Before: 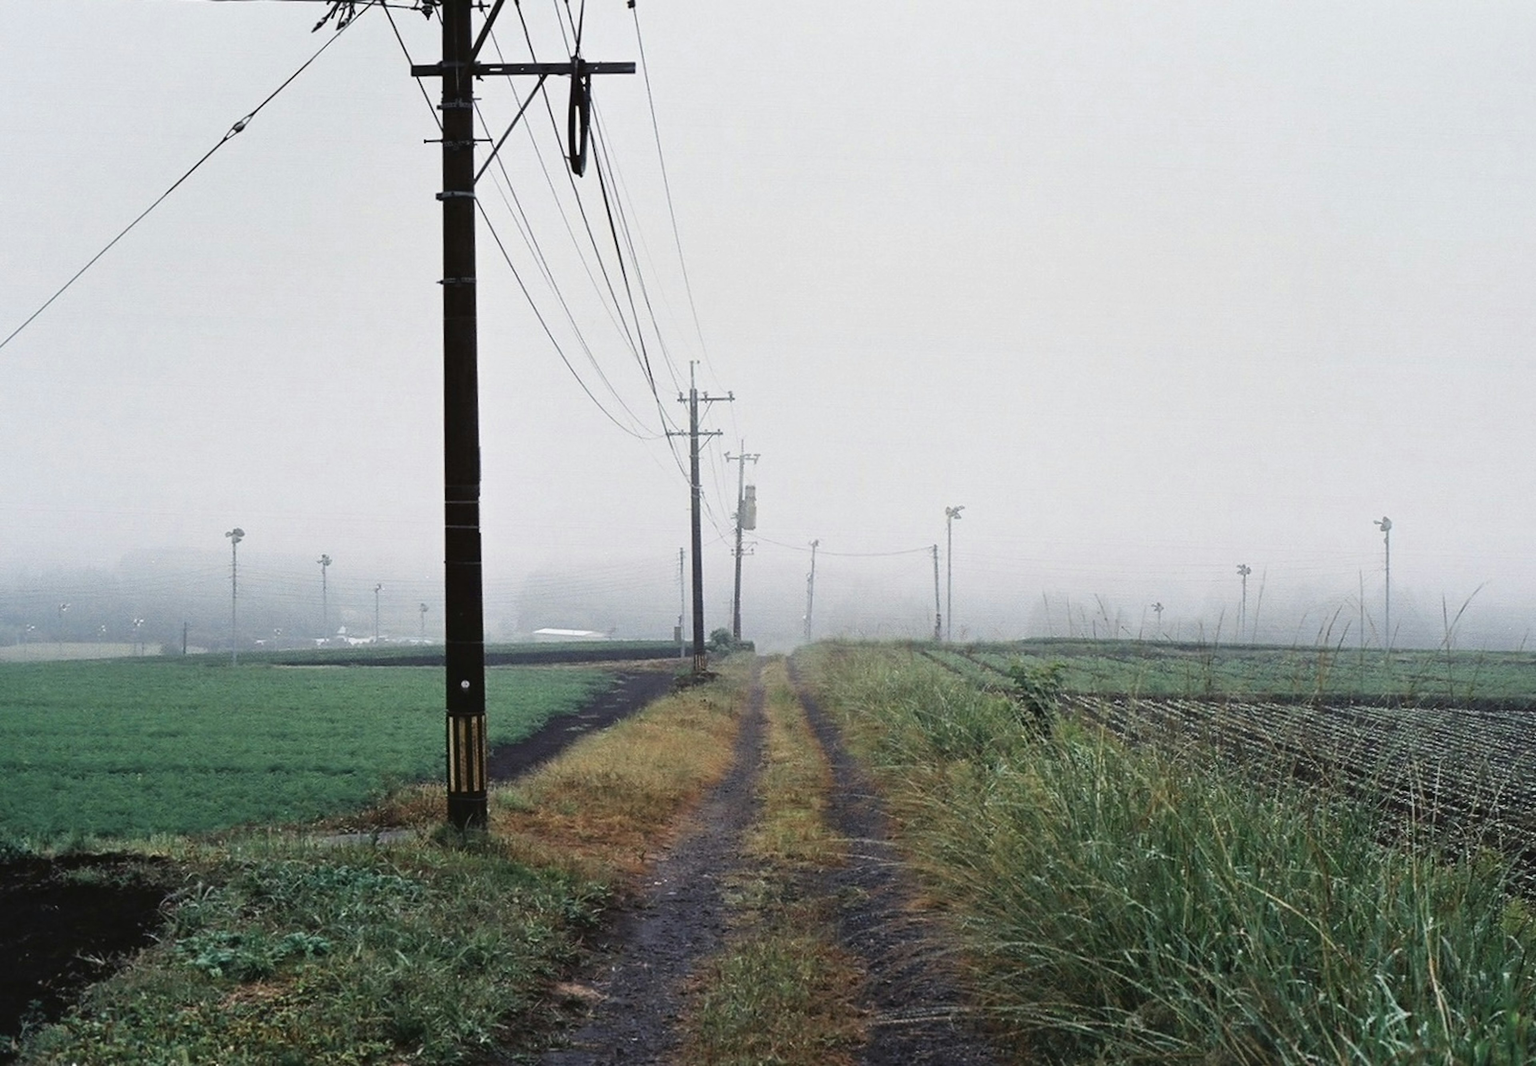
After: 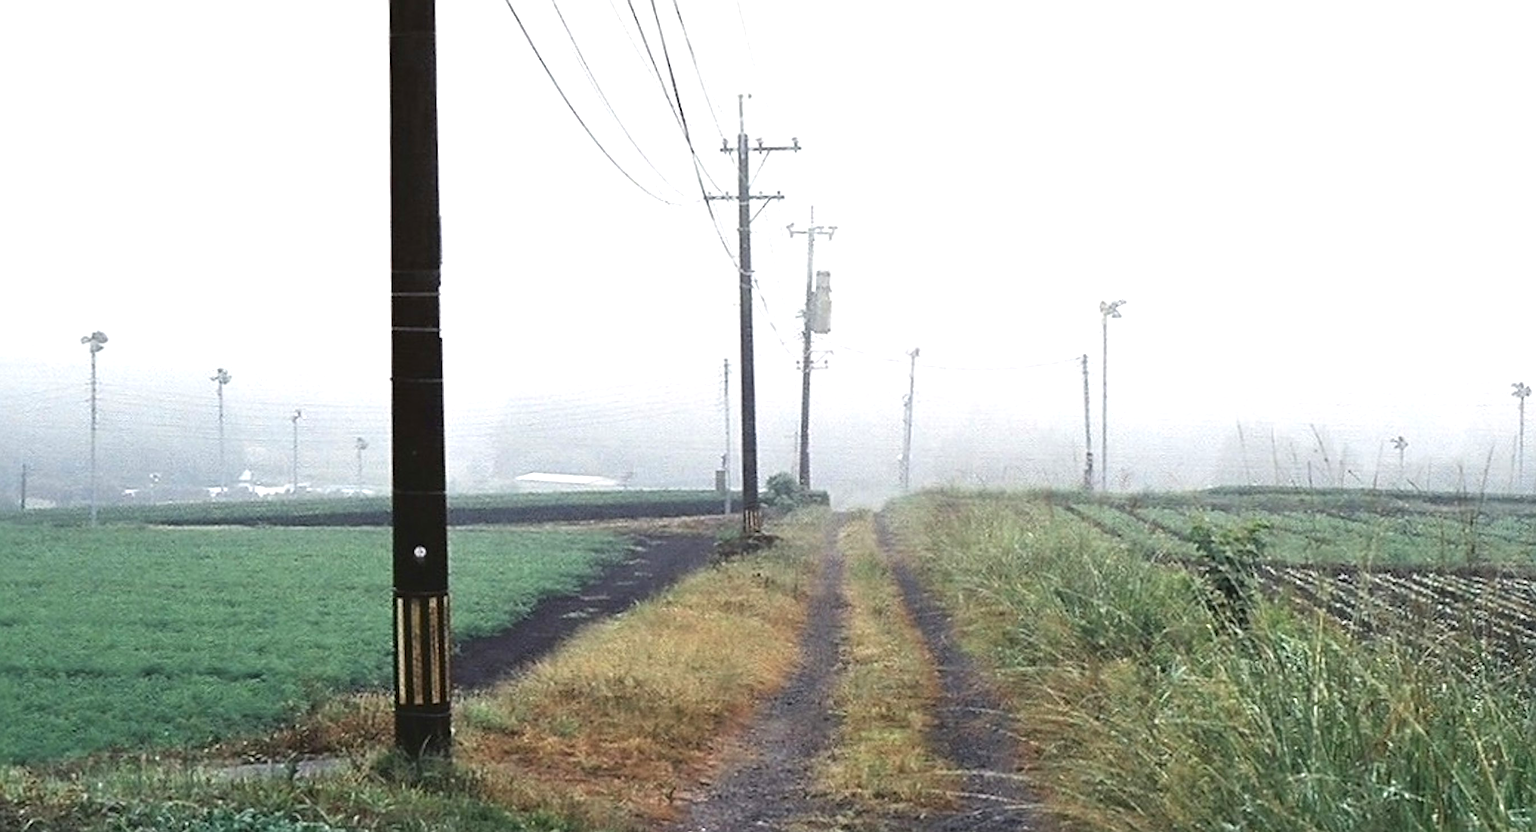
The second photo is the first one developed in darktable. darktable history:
crop: left 10.985%, top 27.634%, right 18.311%, bottom 17.164%
sharpen: on, module defaults
exposure: black level correction 0, exposure 0.695 EV, compensate highlight preservation false
